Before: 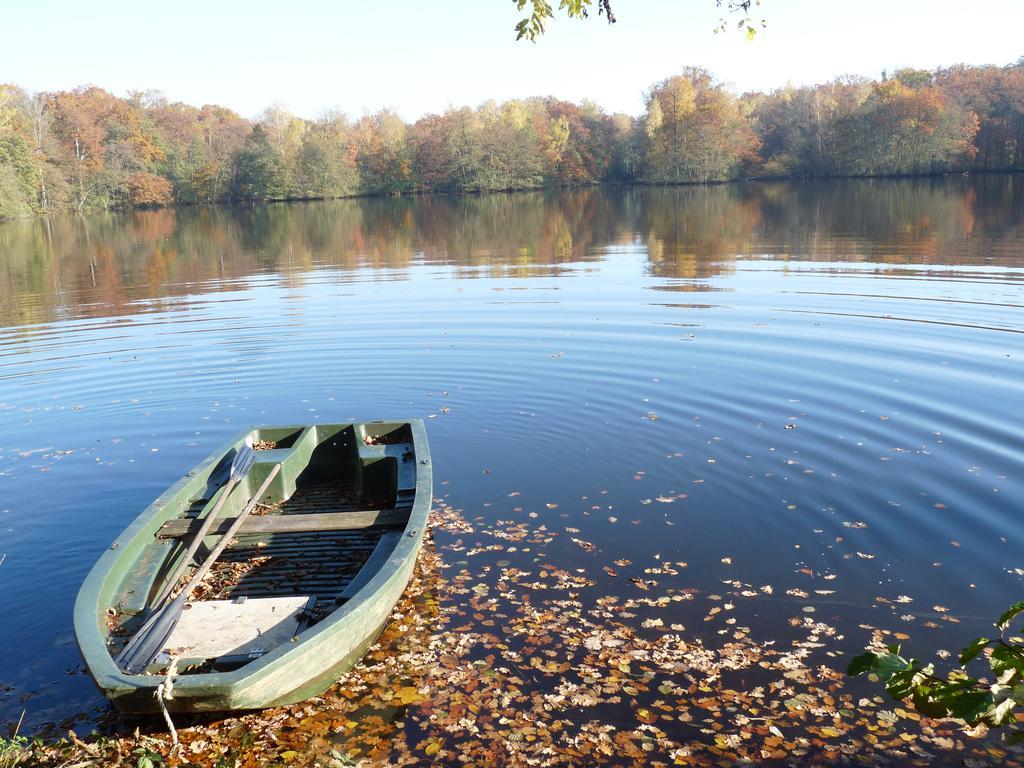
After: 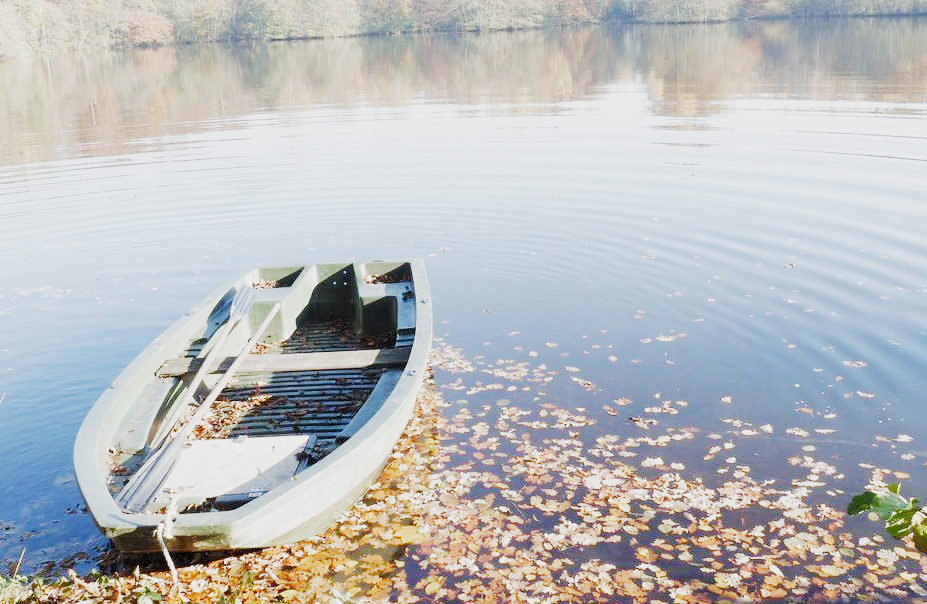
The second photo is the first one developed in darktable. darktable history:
exposure: black level correction 0, exposure 2.431 EV, compensate exposure bias true, compensate highlight preservation false
crop: top 20.974%, right 9.459%, bottom 0.344%
filmic rgb: black relative exposure -6.11 EV, white relative exposure 6.96 EV, threshold 5.96 EV, hardness 2.27, preserve chrominance no, color science v5 (2021), contrast in shadows safe, contrast in highlights safe, enable highlight reconstruction true
